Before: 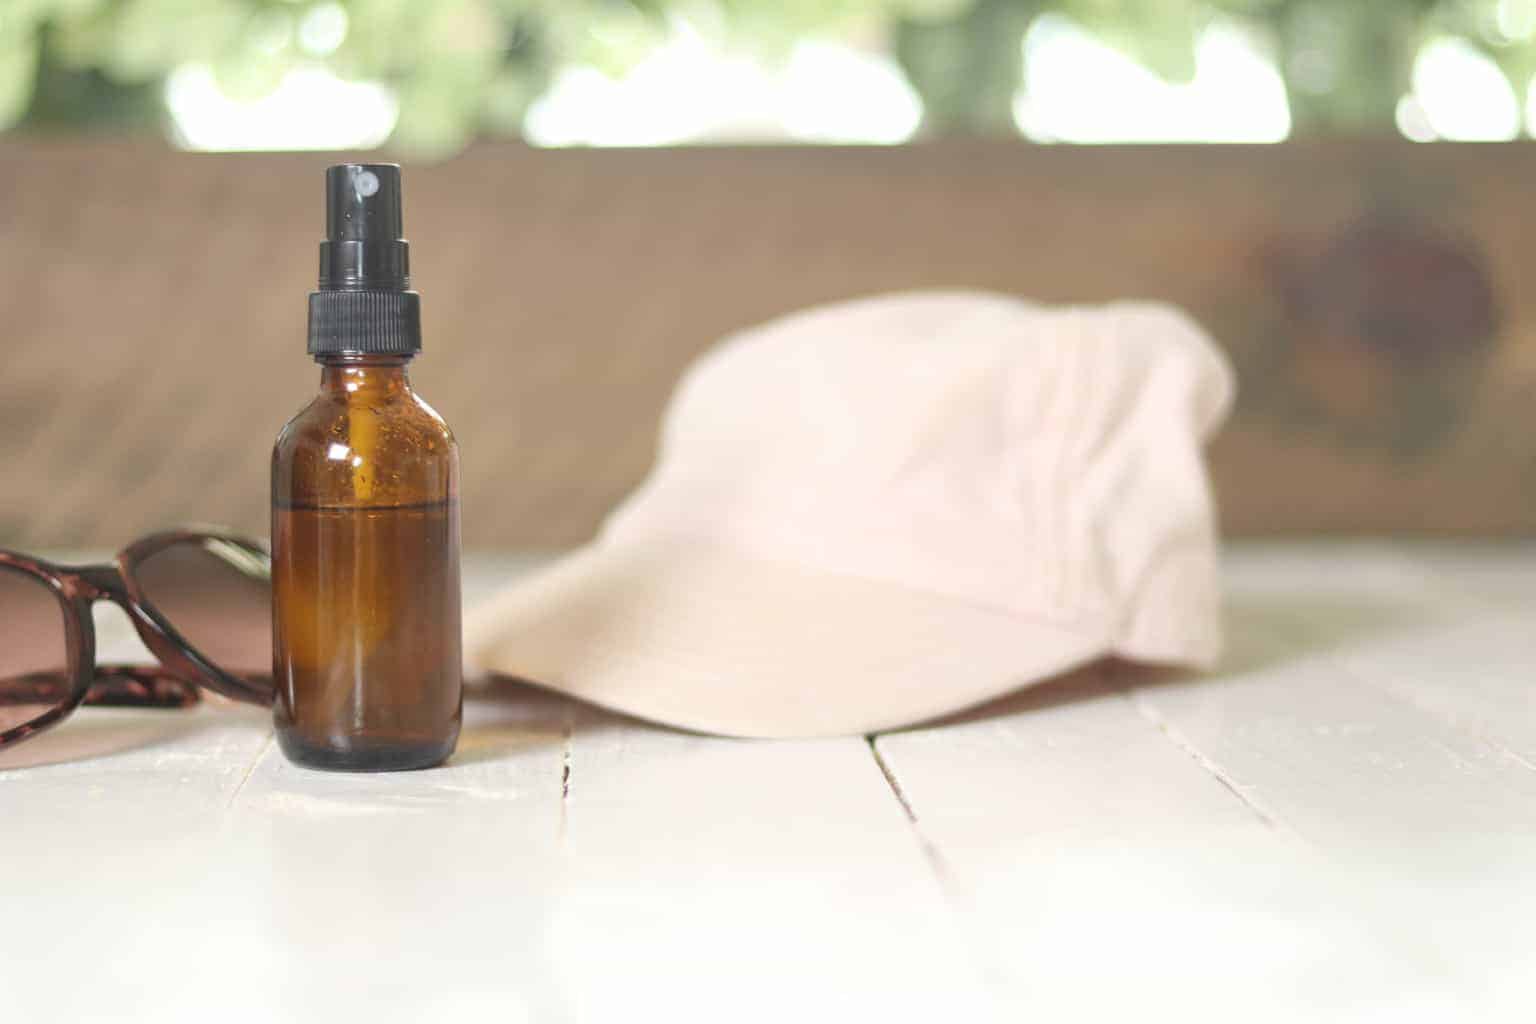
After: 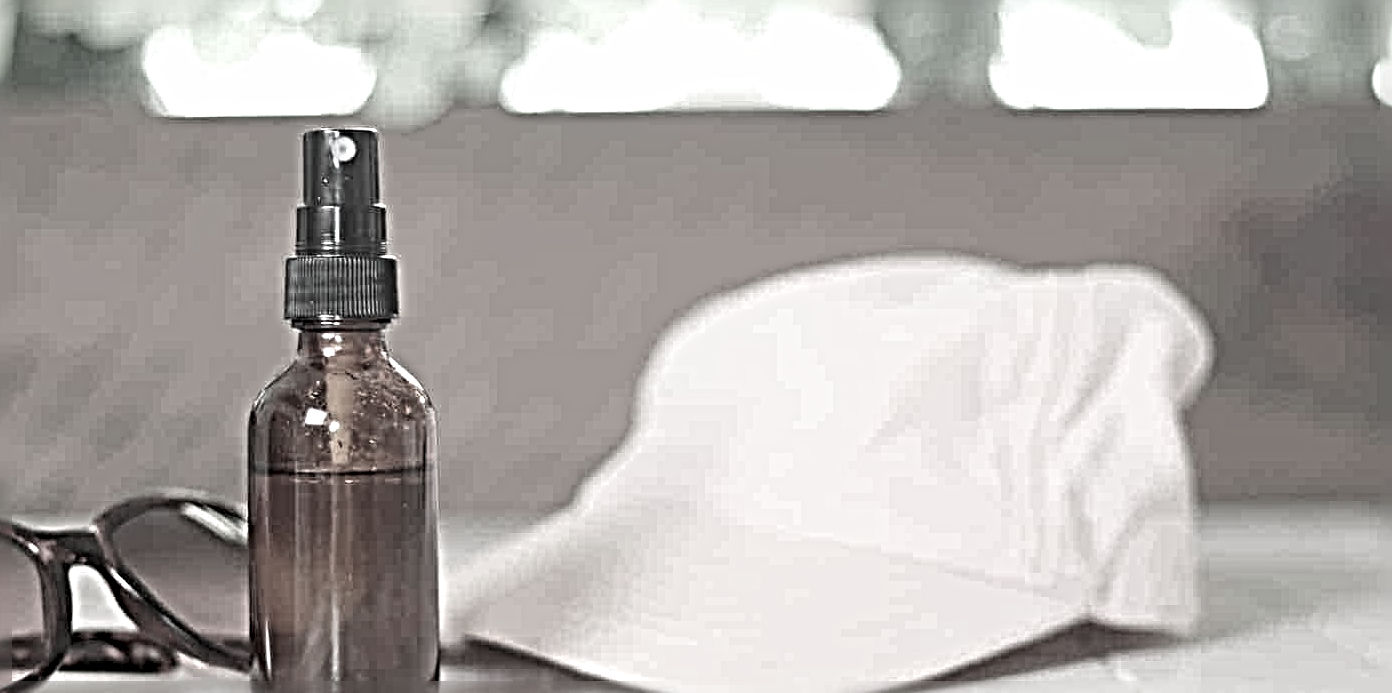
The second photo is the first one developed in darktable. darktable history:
exposure: black level correction 0.004, exposure 0.014 EV, compensate highlight preservation false
crop: left 1.509%, top 3.452%, right 7.696%, bottom 28.452%
sharpen: radius 6.3, amount 1.8, threshold 0
color contrast: green-magenta contrast 0.3, blue-yellow contrast 0.15
